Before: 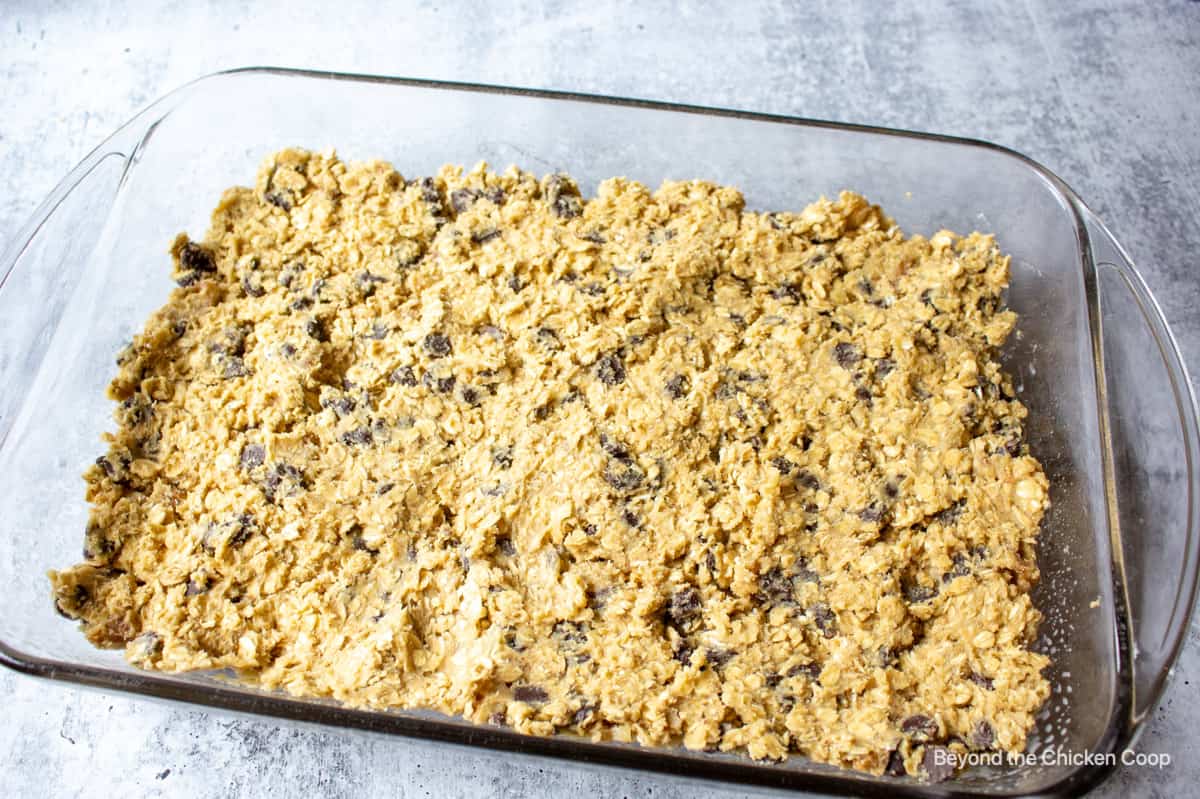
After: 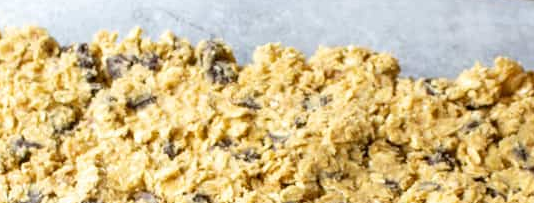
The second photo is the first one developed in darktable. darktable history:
crop: left 28.821%, top 16.796%, right 26.626%, bottom 57.761%
